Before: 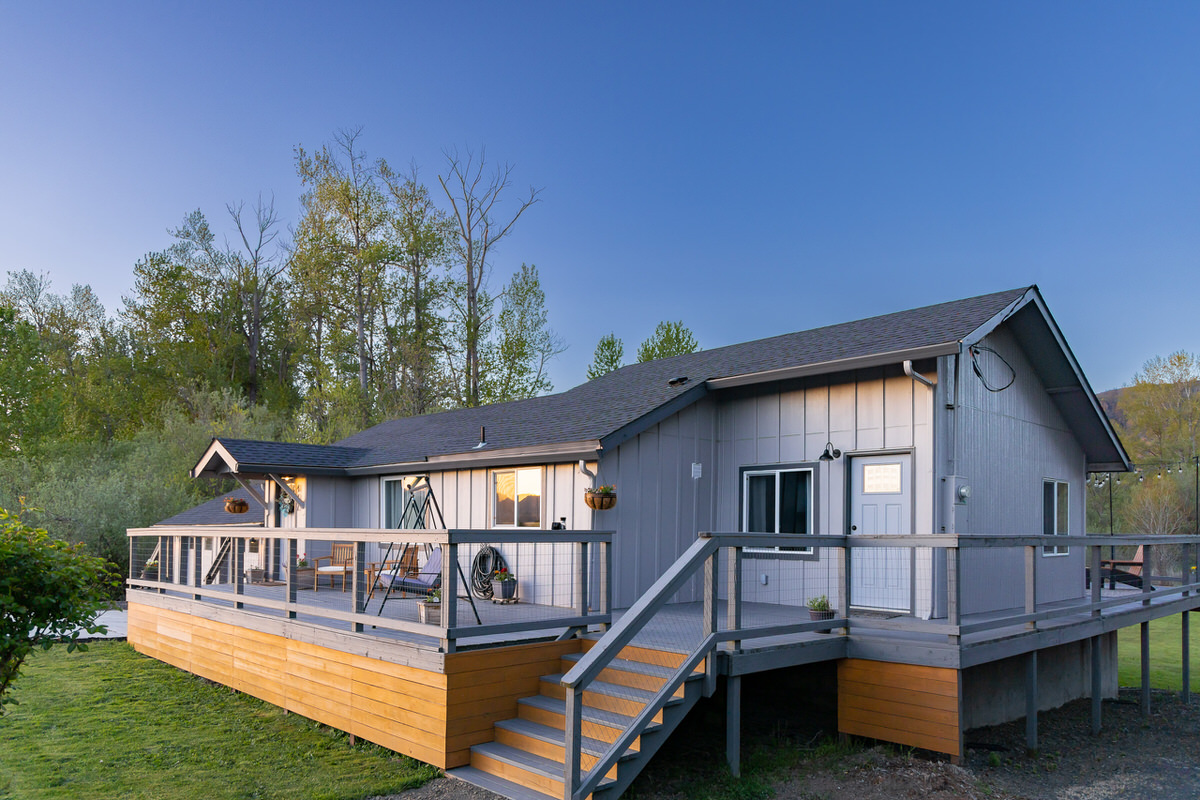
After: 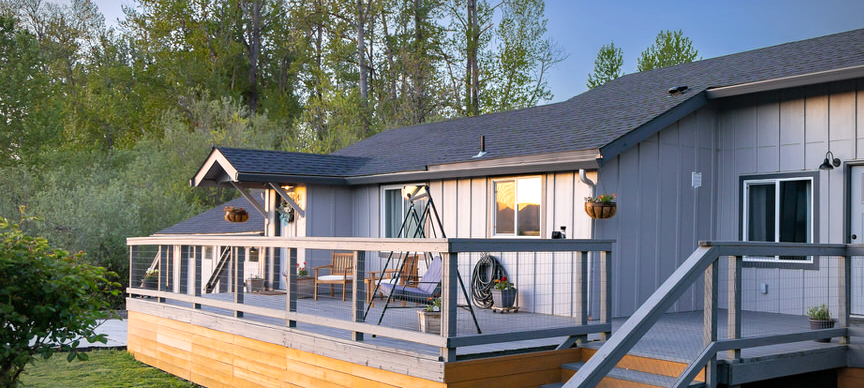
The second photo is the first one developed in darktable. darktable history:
crop: top 36.498%, right 27.964%, bottom 14.995%
exposure: exposure 0.207 EV, compensate highlight preservation false
vignetting: unbound false
